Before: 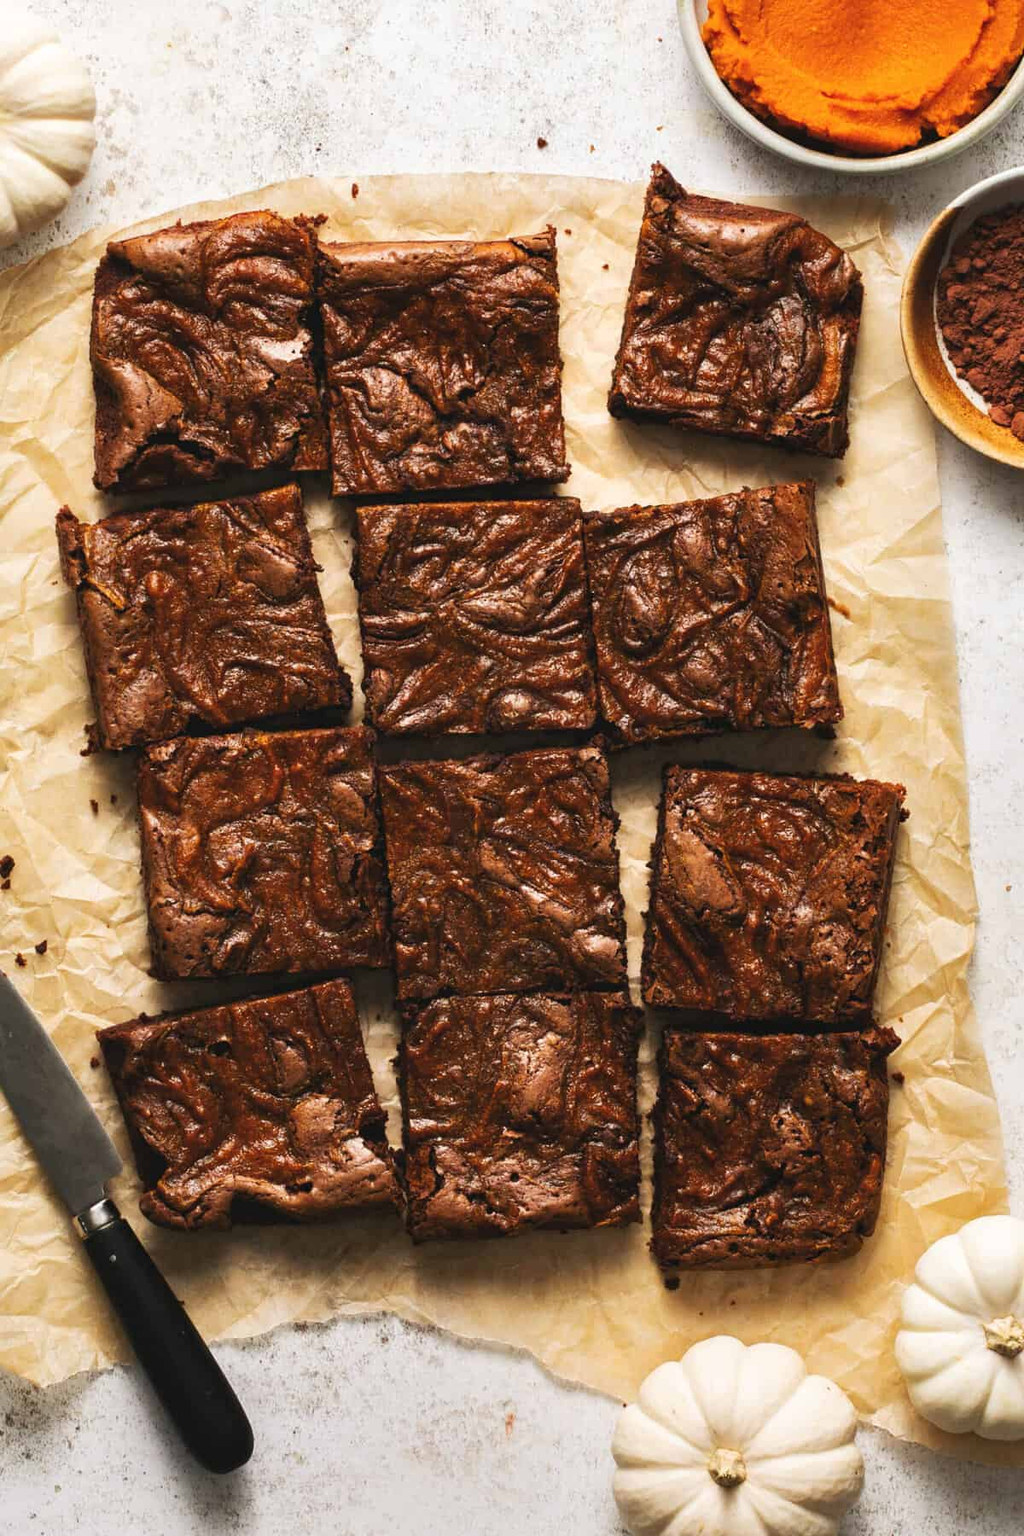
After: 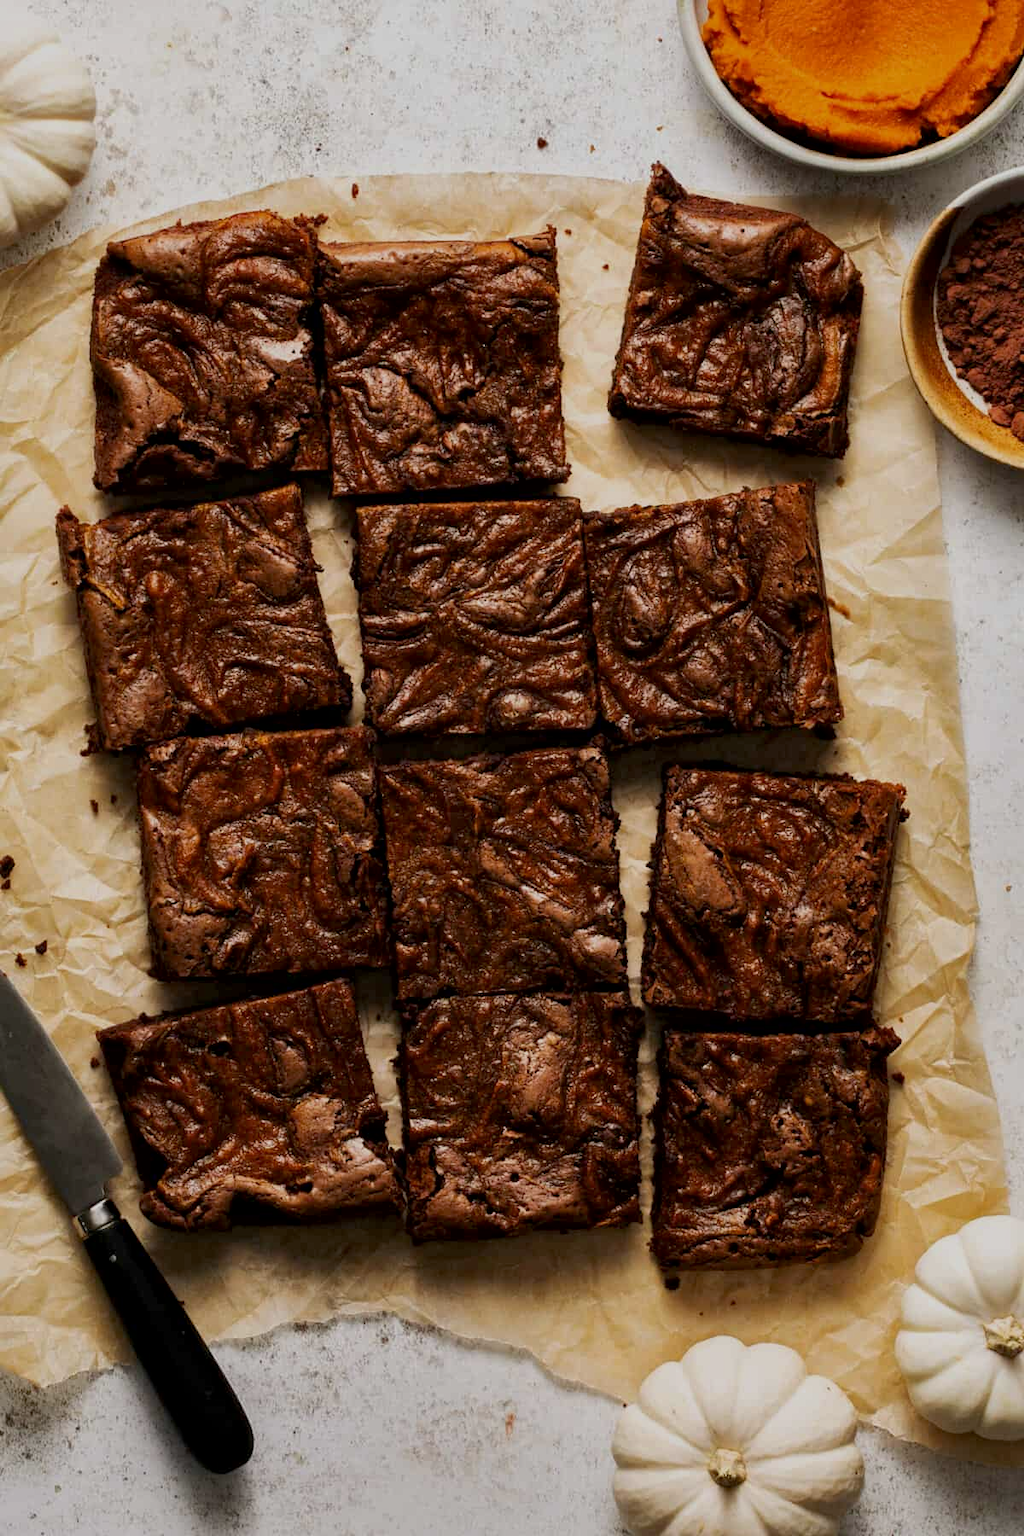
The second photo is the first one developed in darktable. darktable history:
exposure: black level correction 0.009, exposure -0.646 EV, compensate exposure bias true, compensate highlight preservation false
local contrast: mode bilateral grid, contrast 19, coarseness 49, detail 119%, midtone range 0.2
